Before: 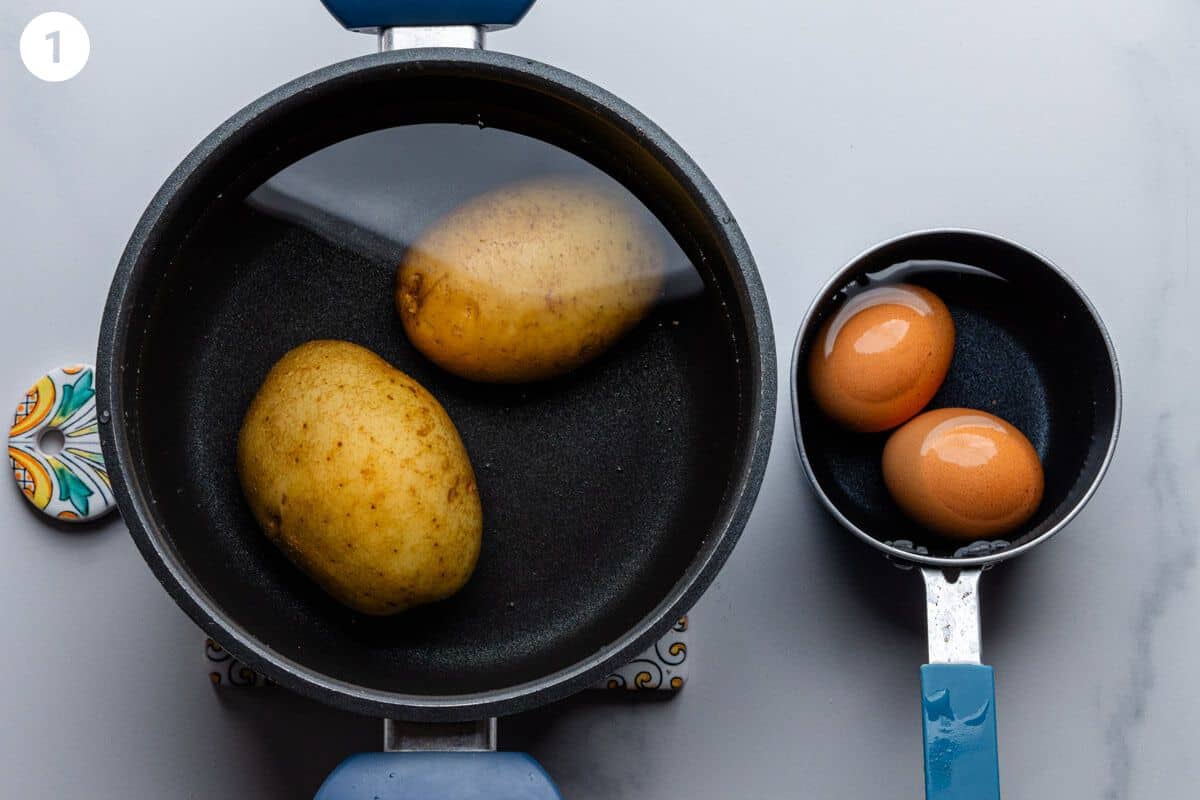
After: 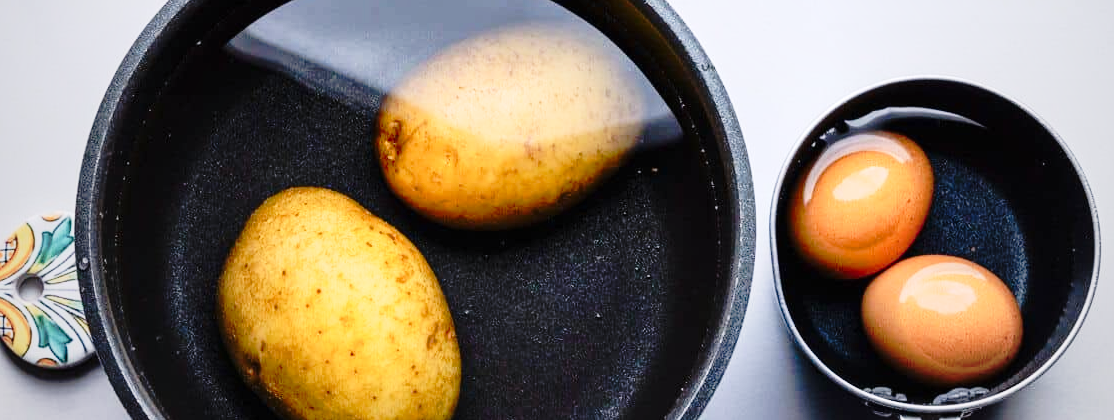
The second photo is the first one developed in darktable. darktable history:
vignetting: fall-off start 72.38%, fall-off radius 107.5%, brightness -0.267, width/height ratio 0.726, unbound false
shadows and highlights: soften with gaussian
color calibration: gray › normalize channels true, illuminant as shot in camera, x 0.358, y 0.373, temperature 4628.91 K, gamut compression 0.015
color correction: highlights a* 0.748, highlights b* 2.8, saturation 1.06
exposure: black level correction 0, exposure 0.698 EV, compensate exposure bias true, compensate highlight preservation false
contrast brightness saturation: contrast 0.147, brightness 0.054
tone curve: curves: ch0 [(0, 0) (0.168, 0.142) (0.359, 0.44) (0.469, 0.544) (0.634, 0.722) (0.858, 0.903) (1, 0.968)]; ch1 [(0, 0) (0.437, 0.453) (0.472, 0.47) (0.502, 0.502) (0.54, 0.534) (0.57, 0.592) (0.618, 0.66) (0.699, 0.749) (0.859, 0.919) (1, 1)]; ch2 [(0, 0) (0.33, 0.301) (0.421, 0.443) (0.476, 0.498) (0.505, 0.503) (0.547, 0.557) (0.586, 0.634) (0.608, 0.676) (1, 1)], preserve colors none
crop: left 1.821%, top 19.226%, right 5.341%, bottom 28.265%
